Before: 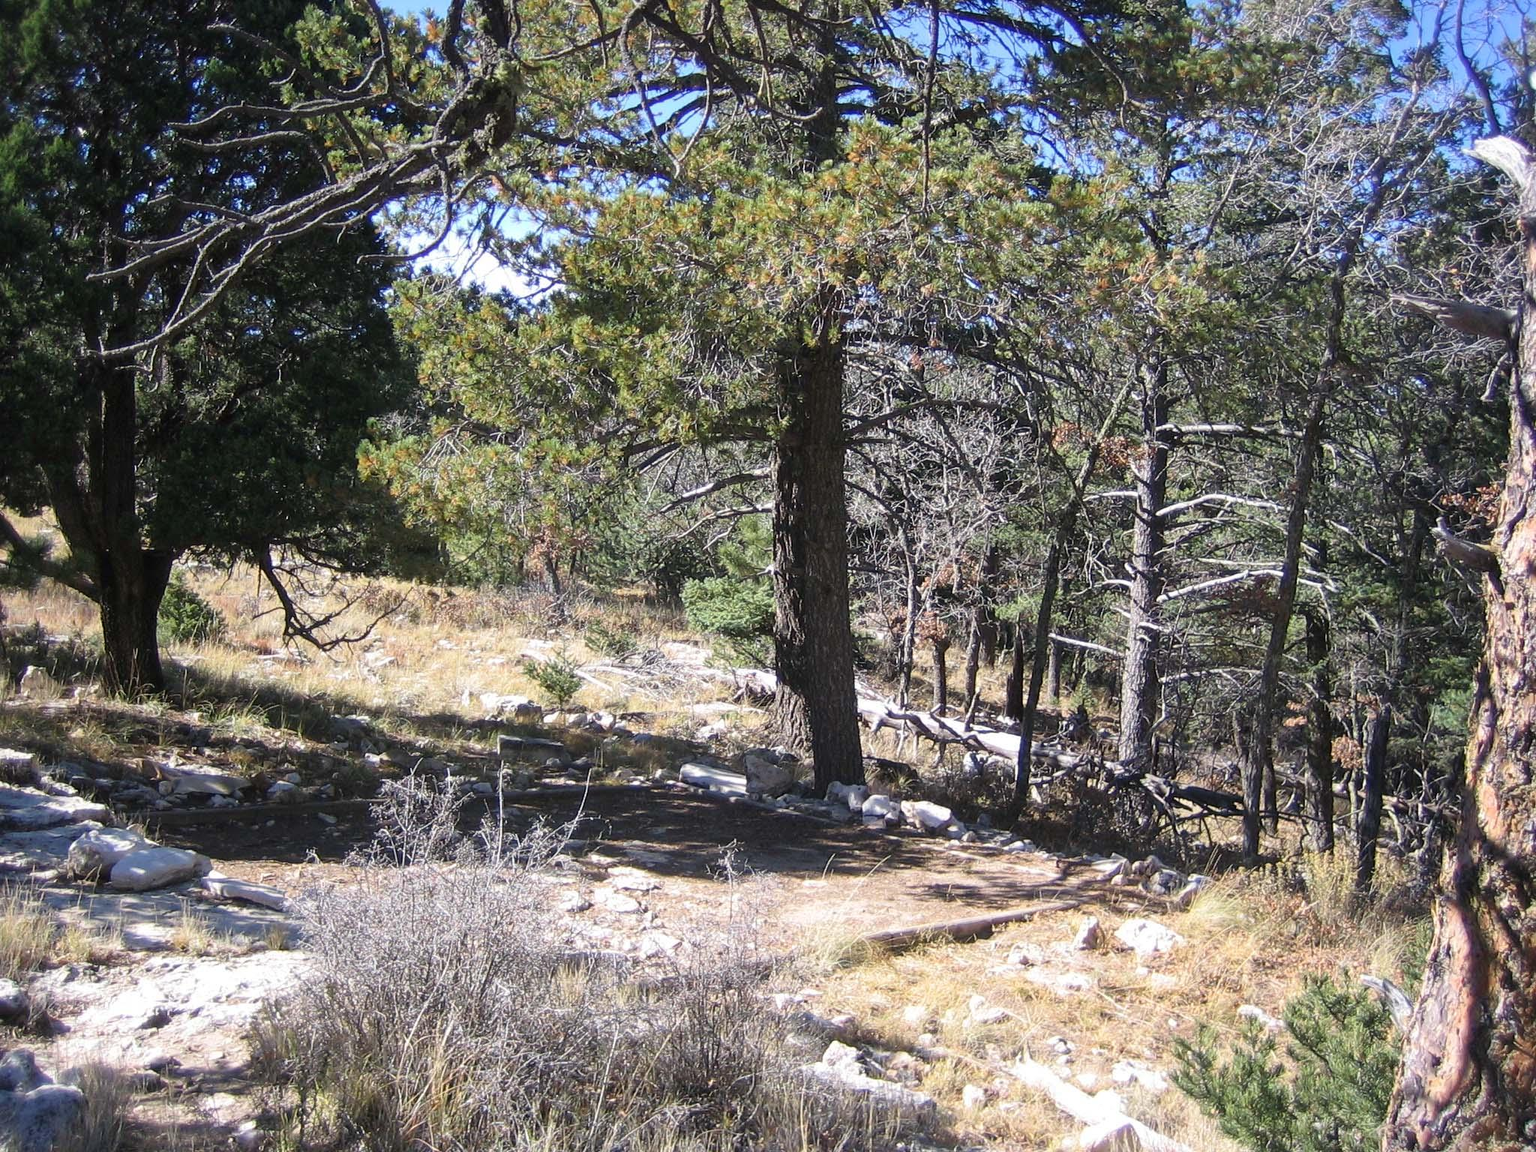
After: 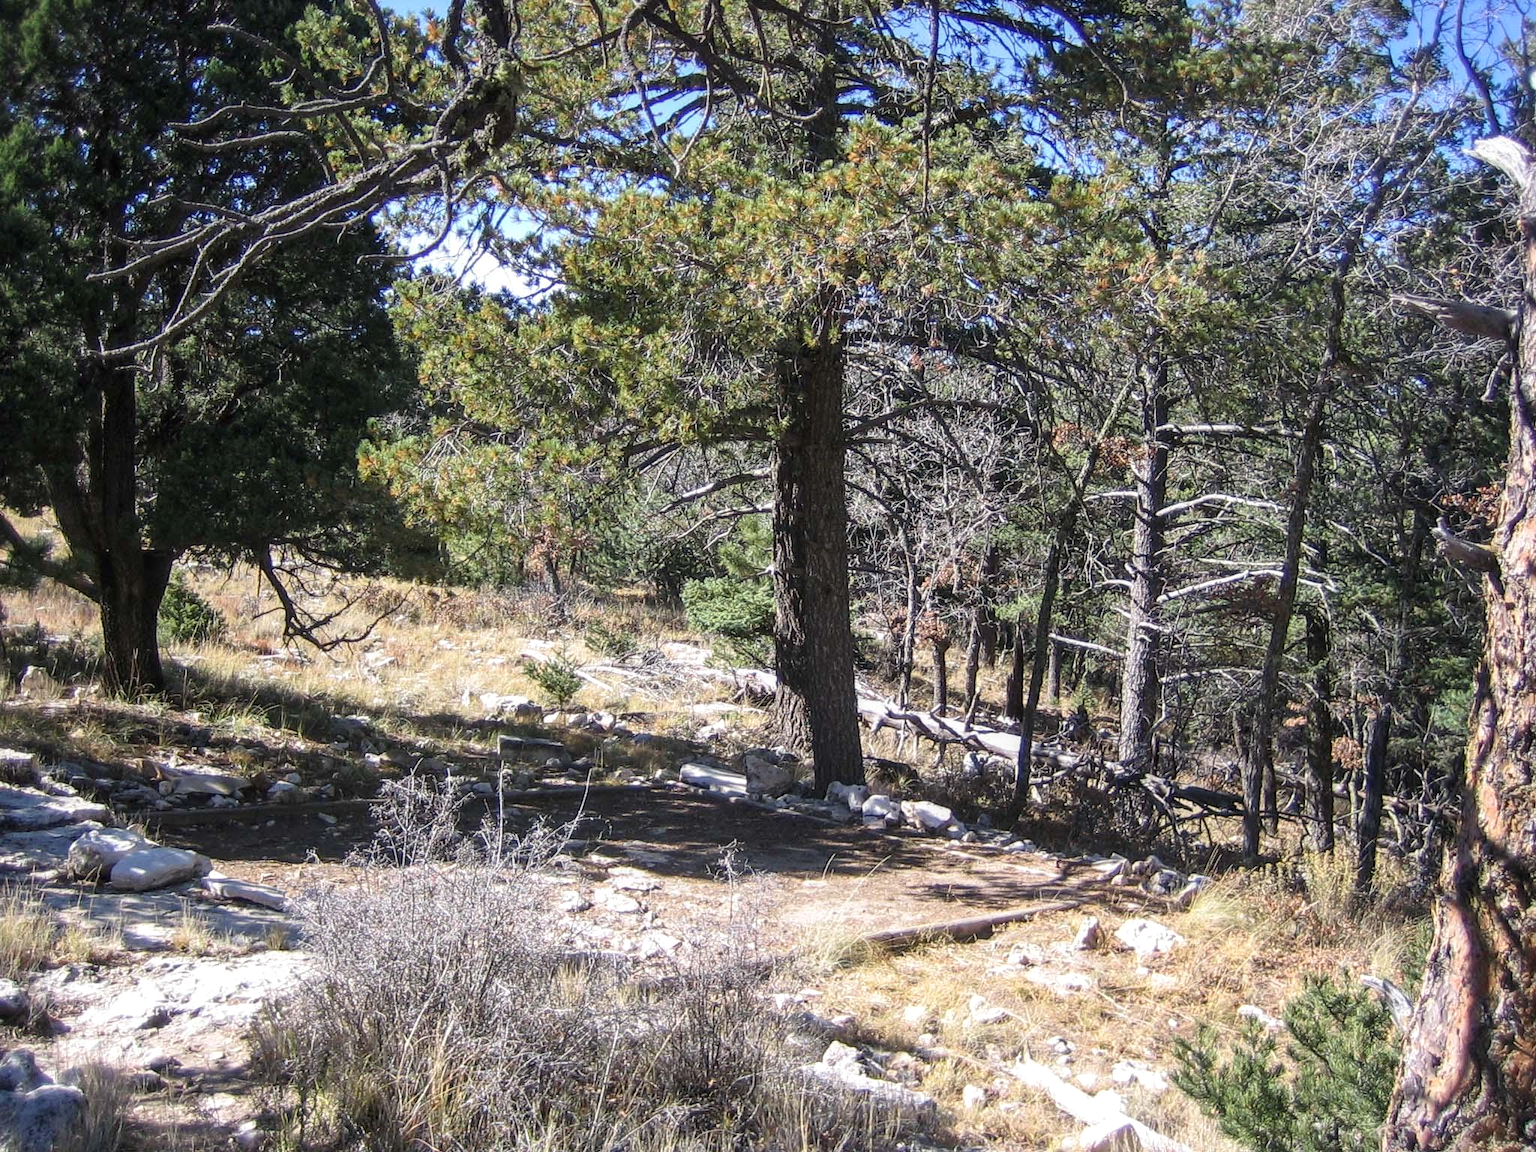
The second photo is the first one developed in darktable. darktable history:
color balance rgb: on, module defaults
tone curve: color space Lab, linked channels, preserve colors none
local contrast: on, module defaults
